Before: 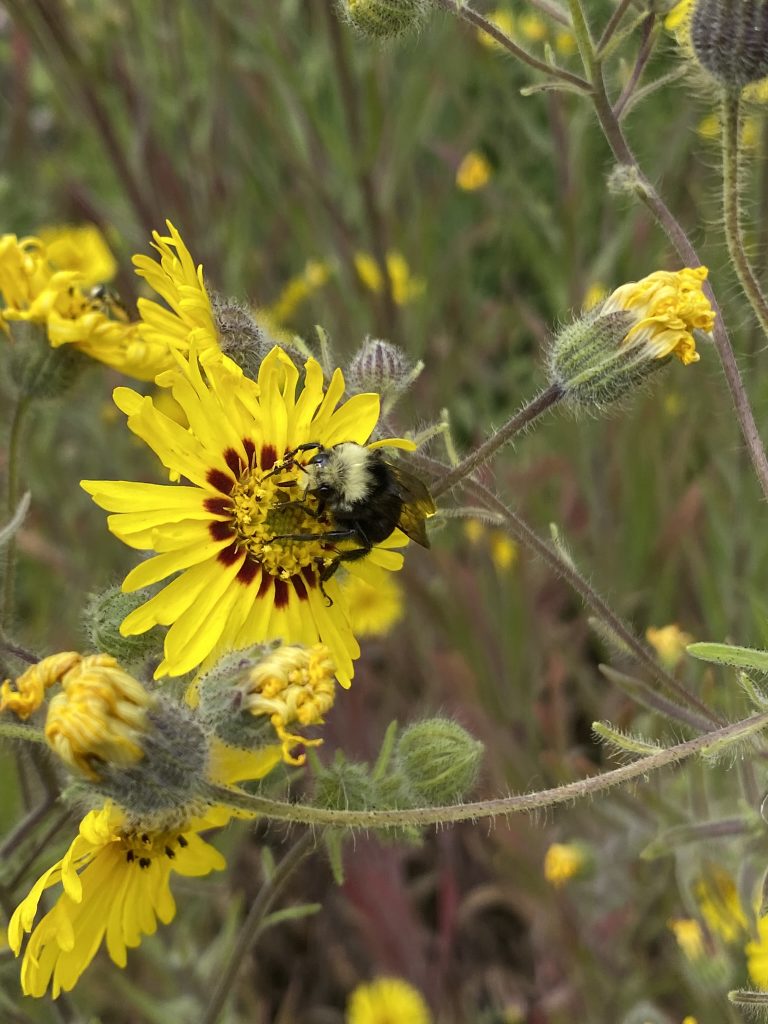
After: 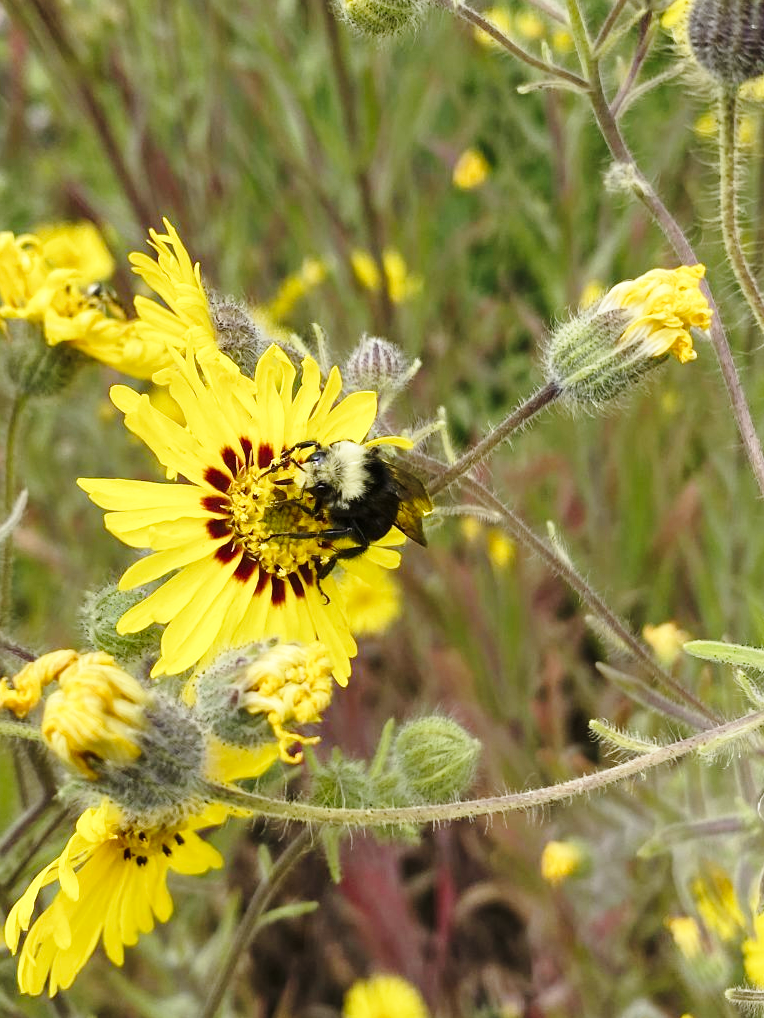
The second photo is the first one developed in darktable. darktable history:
crop and rotate: left 0.472%, top 0.206%, bottom 0.293%
base curve: curves: ch0 [(0, 0) (0.028, 0.03) (0.121, 0.232) (0.46, 0.748) (0.859, 0.968) (1, 1)], preserve colors none
